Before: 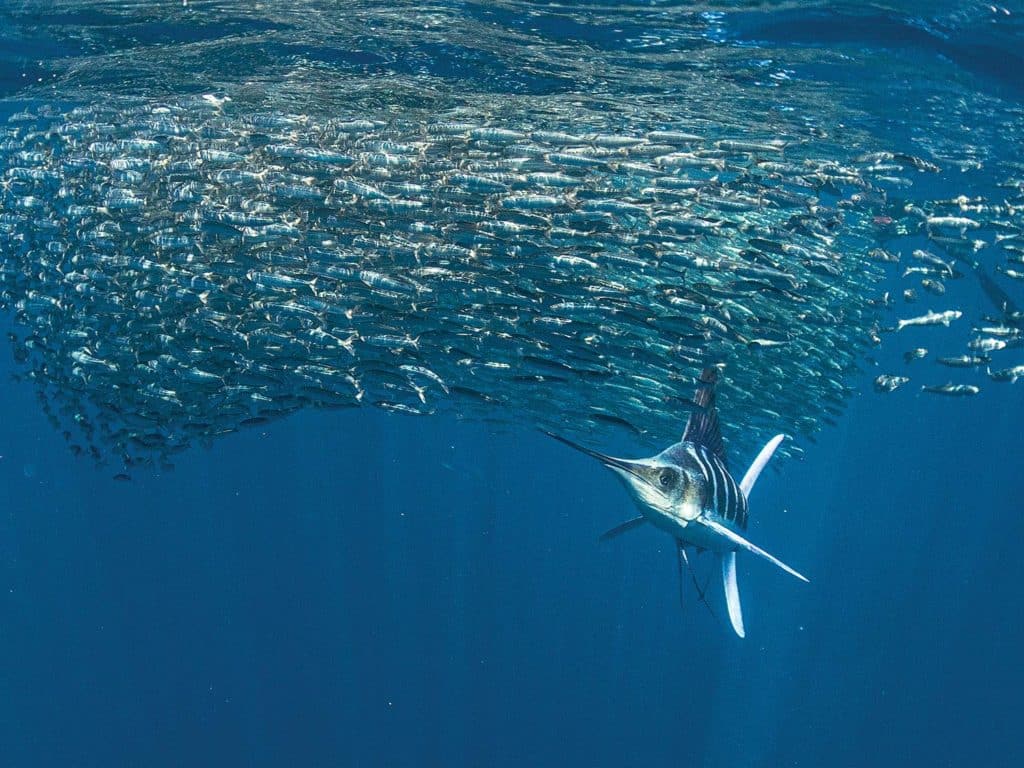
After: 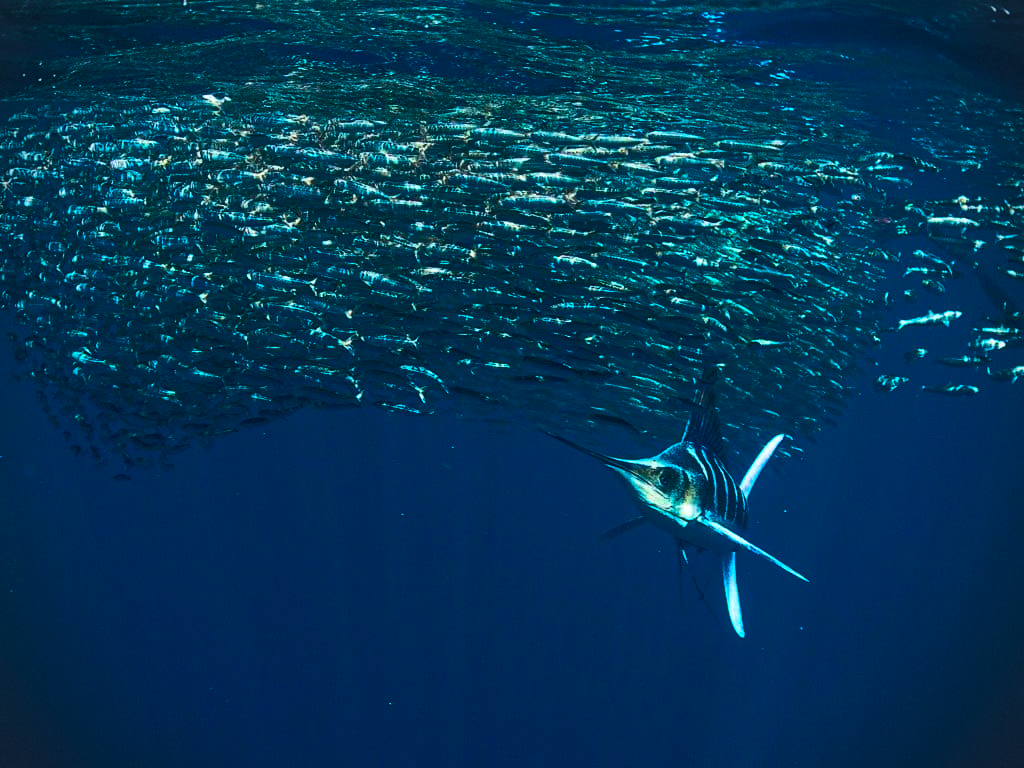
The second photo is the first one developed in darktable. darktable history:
color balance rgb: linear chroma grading › global chroma 40.15%, perceptual saturation grading › global saturation 60.58%, perceptual saturation grading › highlights 20.44%, perceptual saturation grading › shadows -50.36%, perceptual brilliance grading › highlights 2.19%, perceptual brilliance grading › mid-tones -50.36%, perceptual brilliance grading › shadows -50.36%
vignetting: dithering 8-bit output, unbound false
contrast brightness saturation: saturation 0.18
